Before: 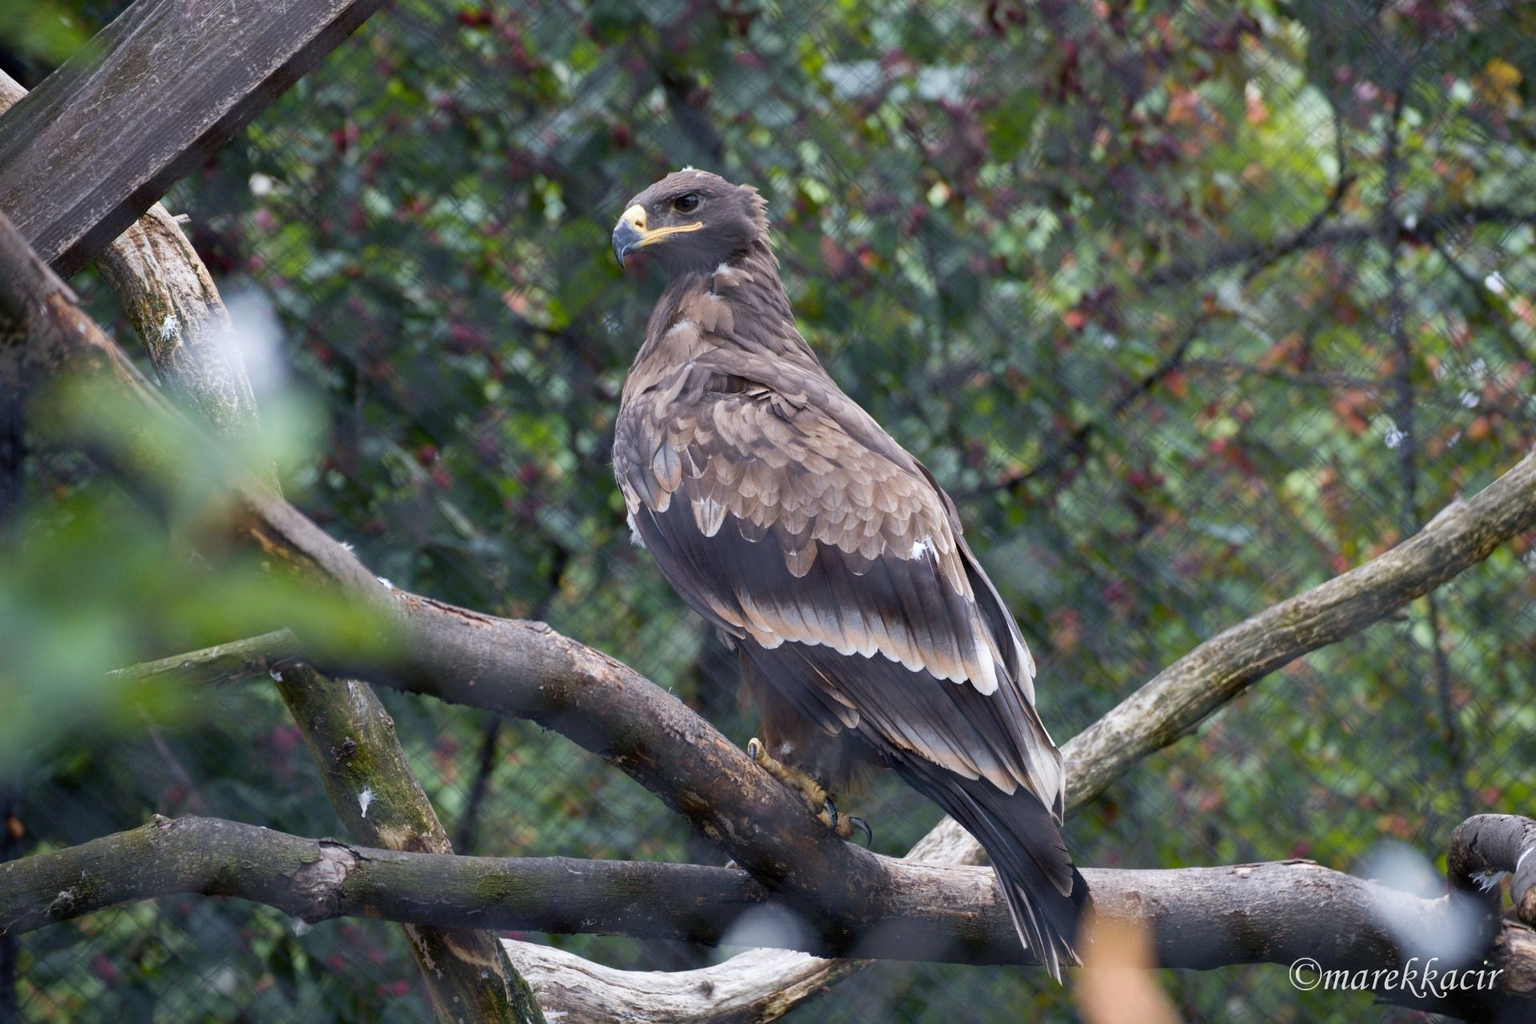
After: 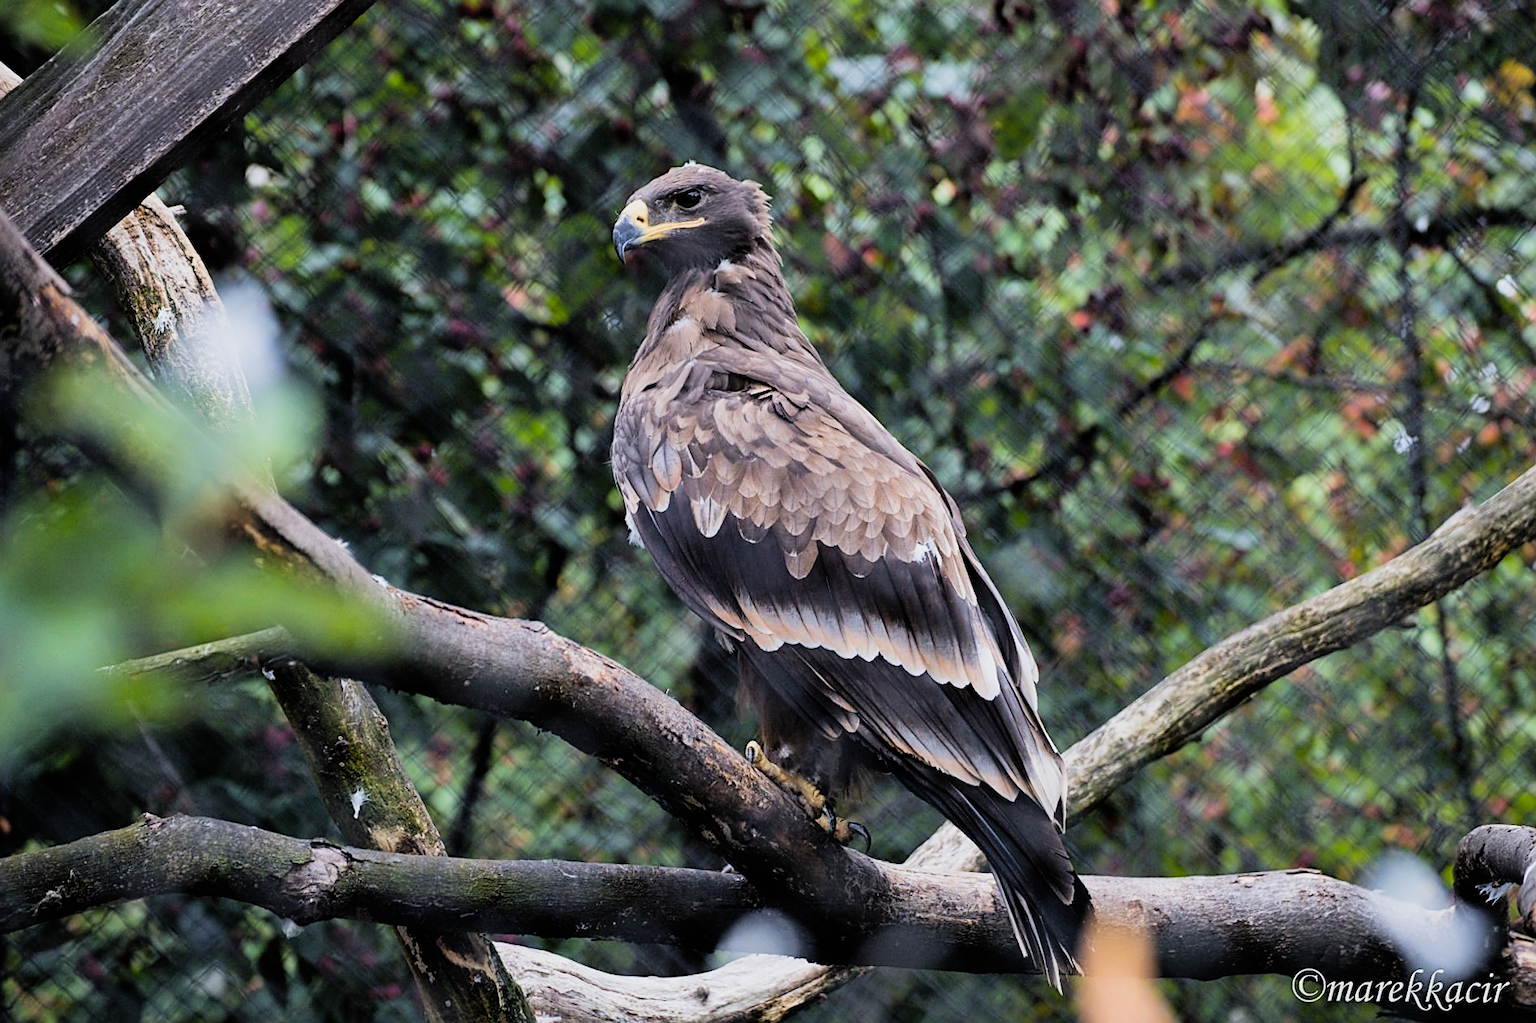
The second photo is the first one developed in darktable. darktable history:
filmic rgb: black relative exposure -5 EV, hardness 2.88, contrast 1.4, highlights saturation mix -30%
sharpen: on, module defaults
crop and rotate: angle -0.5°
contrast brightness saturation: brightness 0.09, saturation 0.19
